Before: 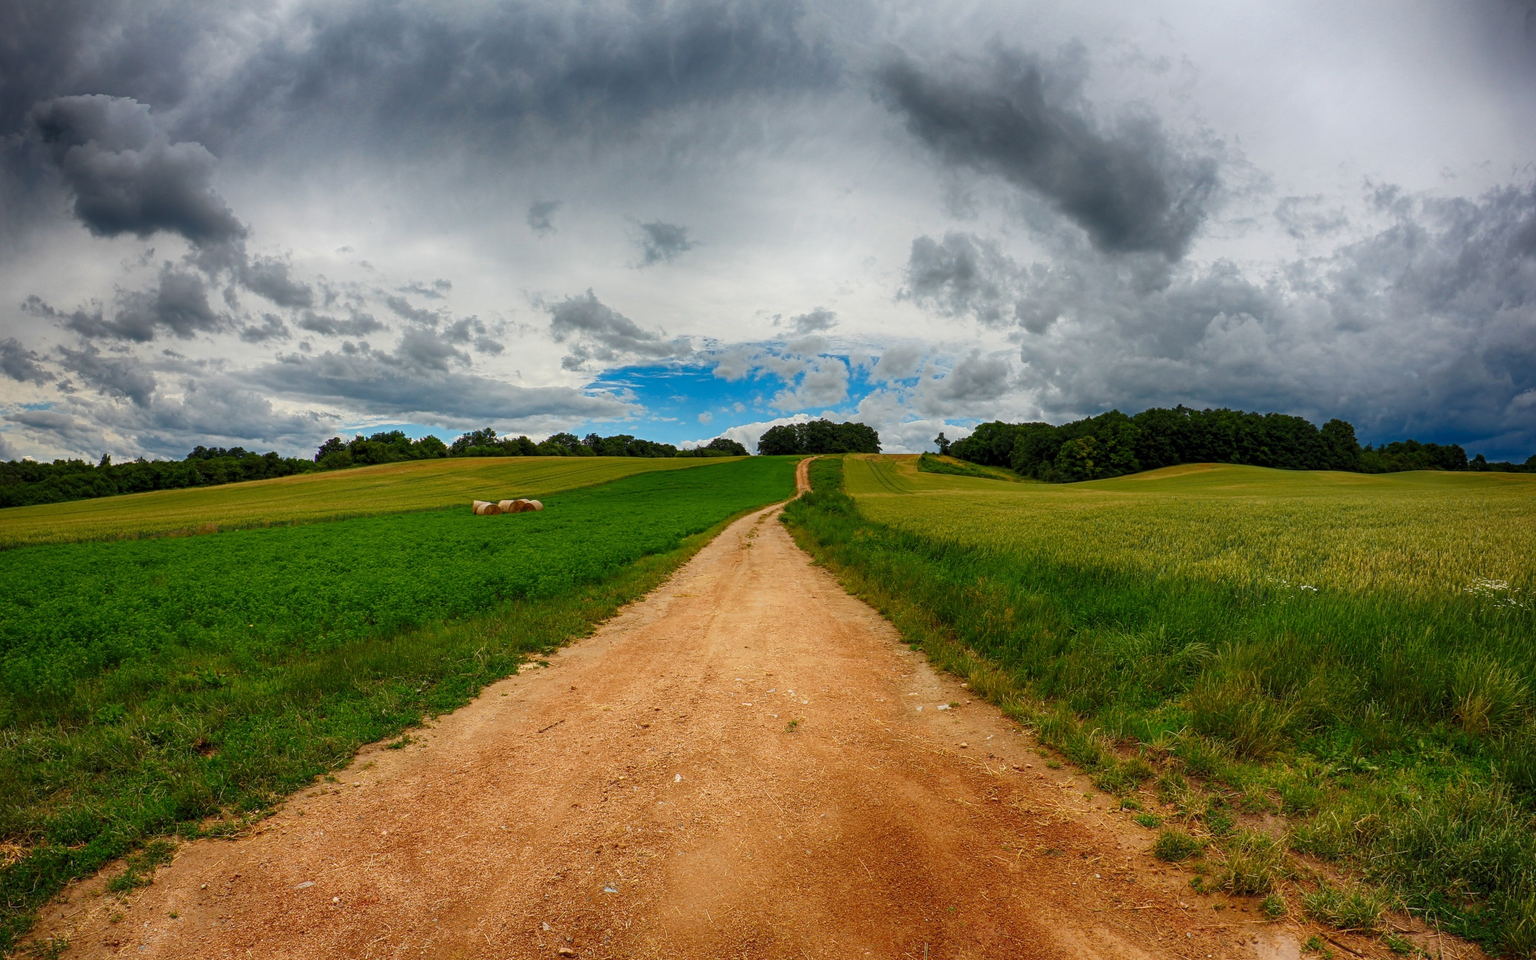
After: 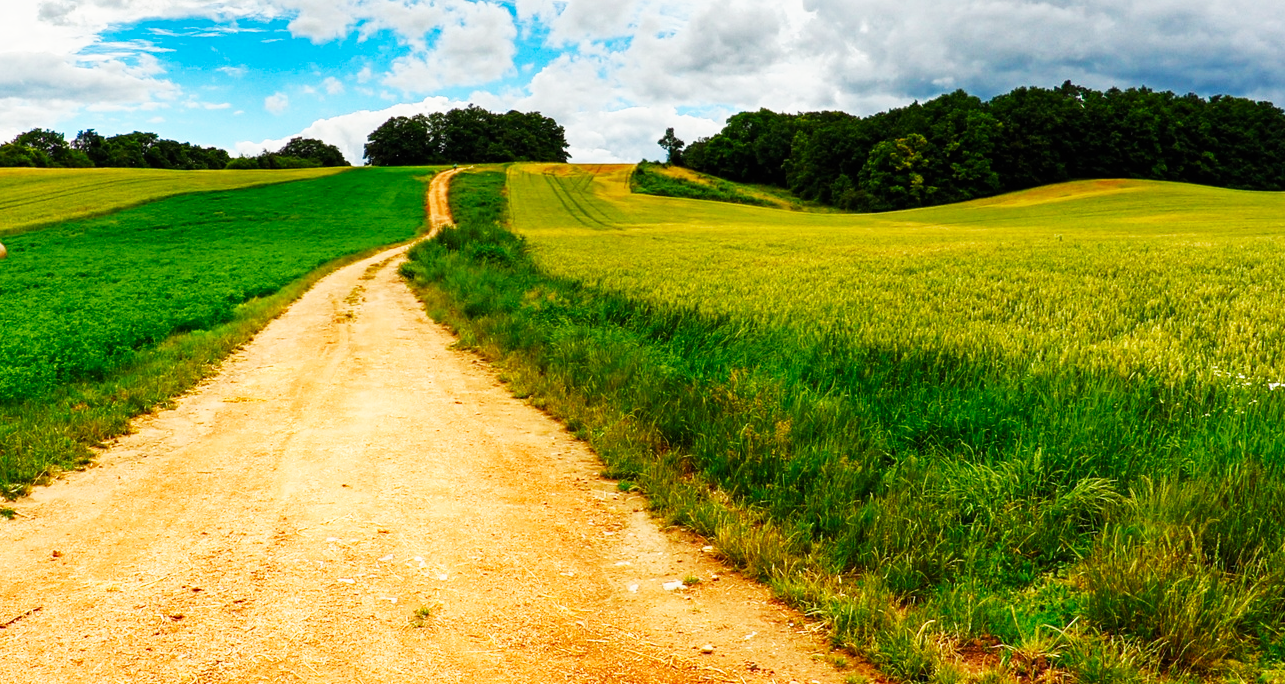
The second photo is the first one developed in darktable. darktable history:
base curve: curves: ch0 [(0, 0) (0.007, 0.004) (0.027, 0.03) (0.046, 0.07) (0.207, 0.54) (0.442, 0.872) (0.673, 0.972) (1, 1)], preserve colors none
crop: left 35.13%, top 37.115%, right 14.646%, bottom 20.102%
